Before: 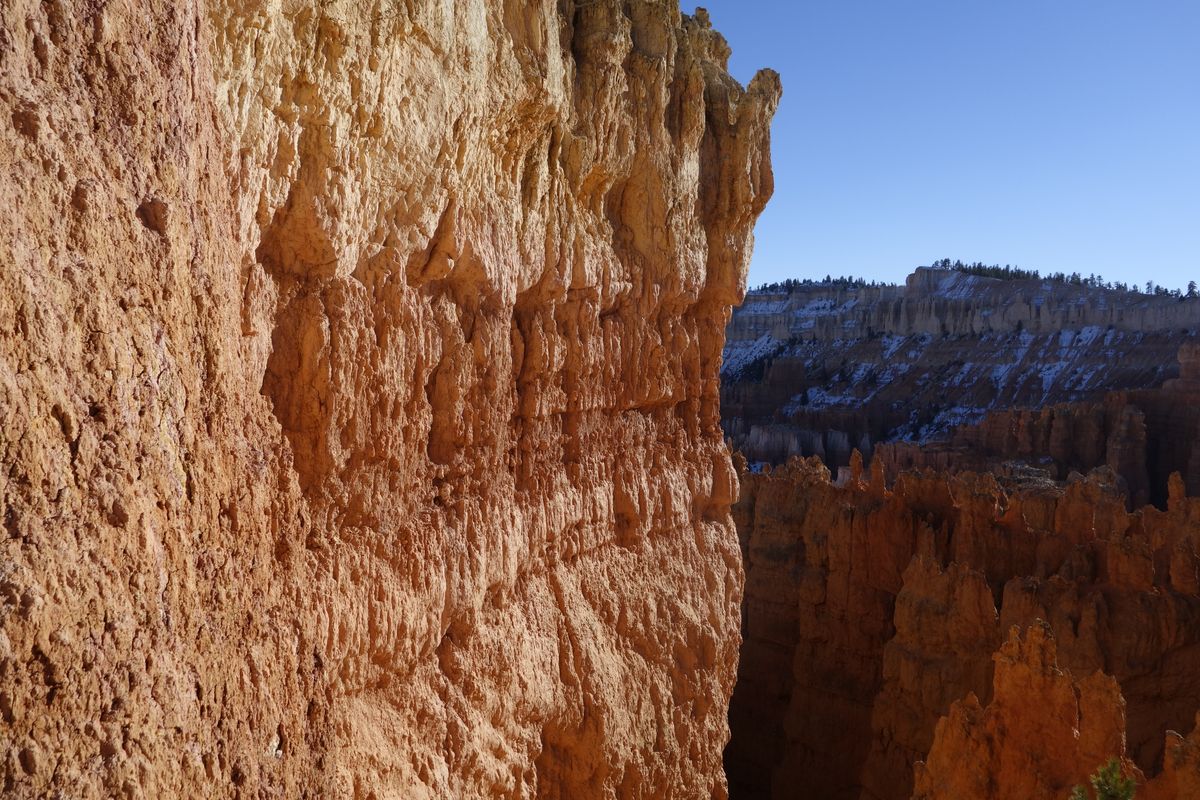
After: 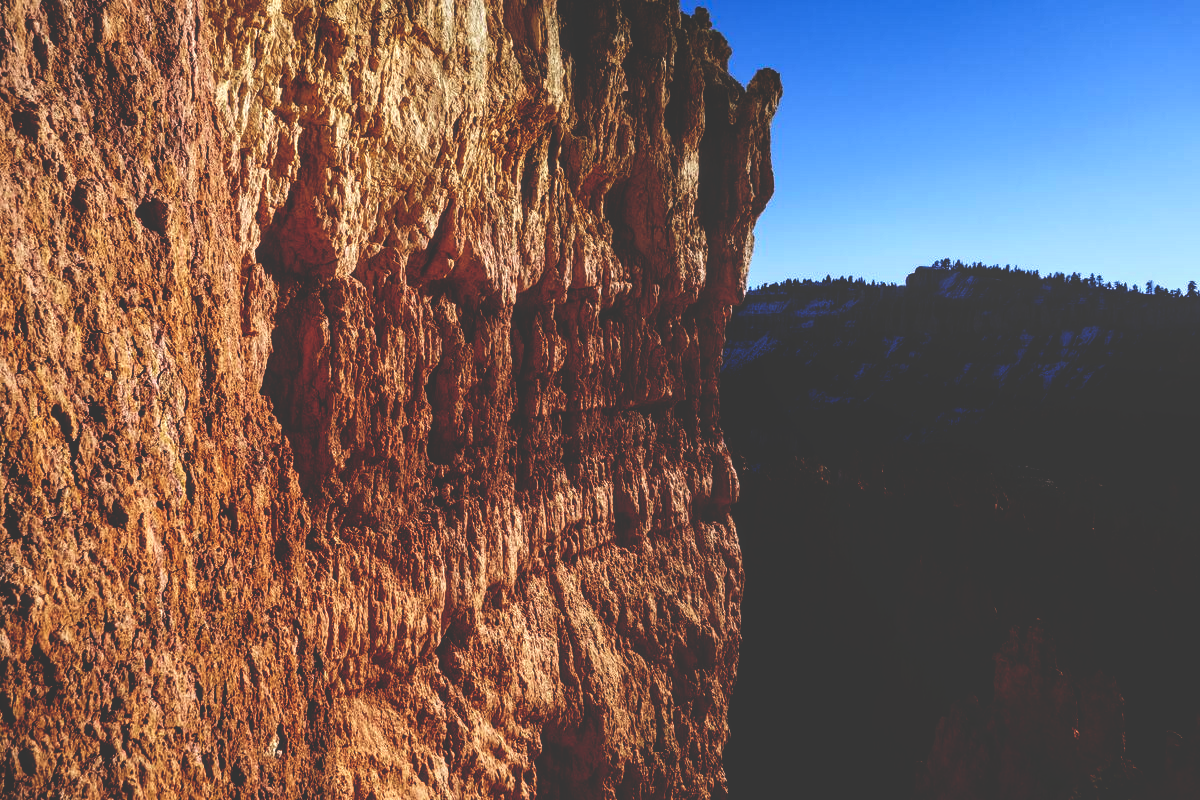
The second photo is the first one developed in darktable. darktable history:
base curve: curves: ch0 [(0, 0.036) (0.083, 0.04) (0.804, 1)], preserve colors none
bloom: size 3%, threshold 100%, strength 0%
local contrast: on, module defaults
